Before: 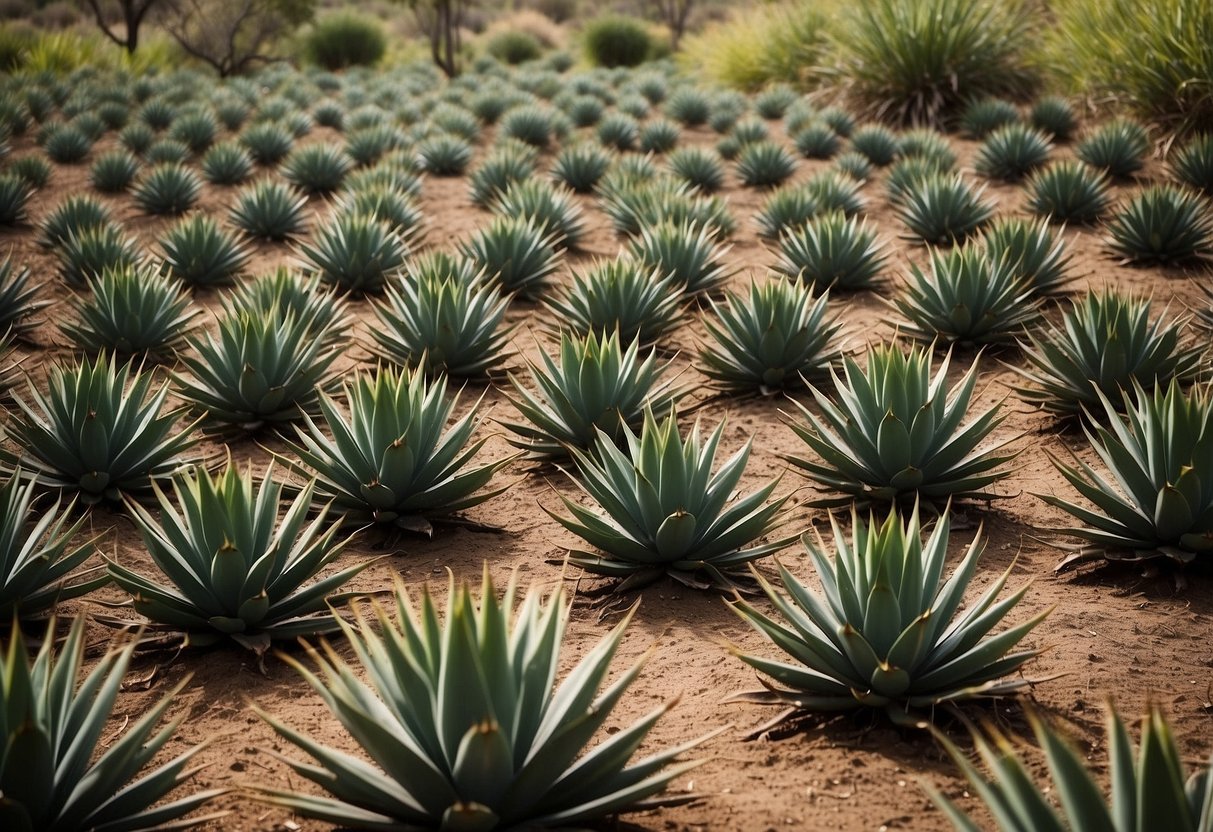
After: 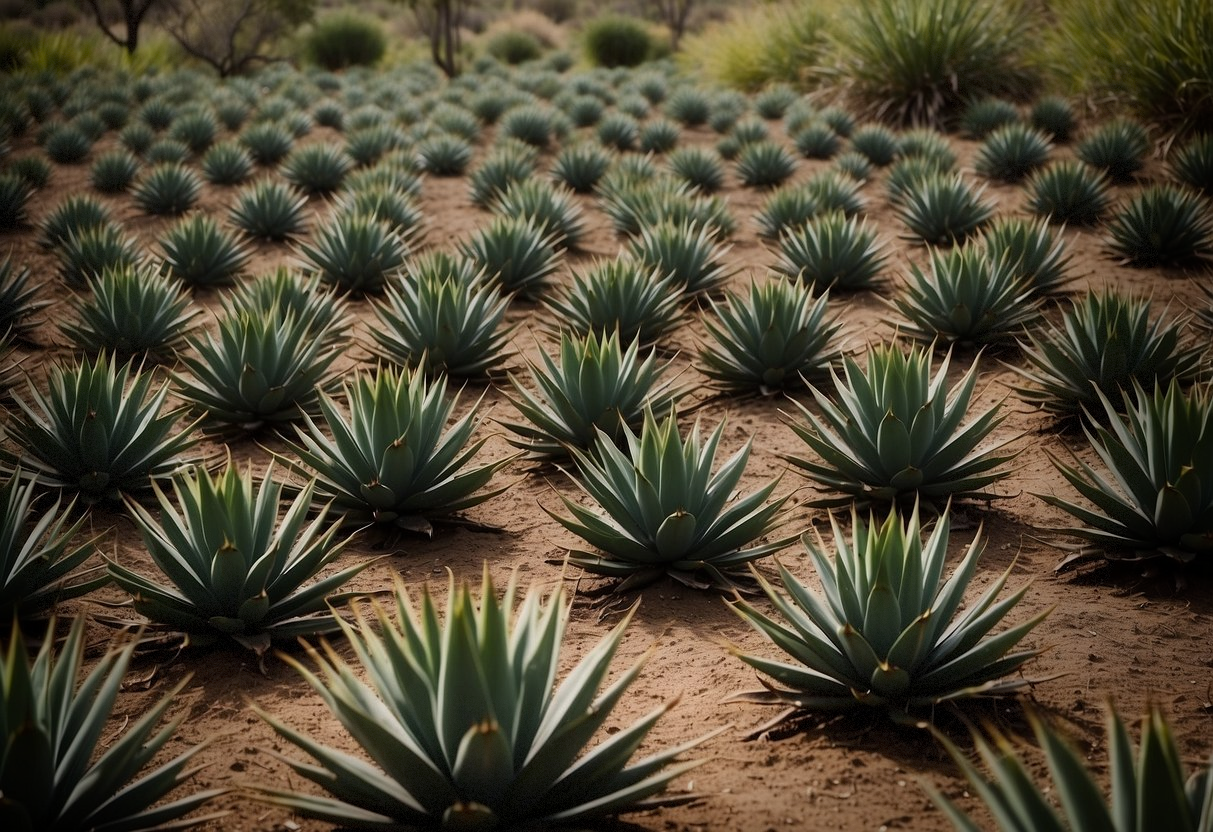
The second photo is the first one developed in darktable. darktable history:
vignetting: fall-off start 68.33%, fall-off radius 30%, saturation 0.042, center (-0.066, -0.311), width/height ratio 0.992, shape 0.85, dithering 8-bit output
graduated density: rotation 5.63°, offset 76.9
